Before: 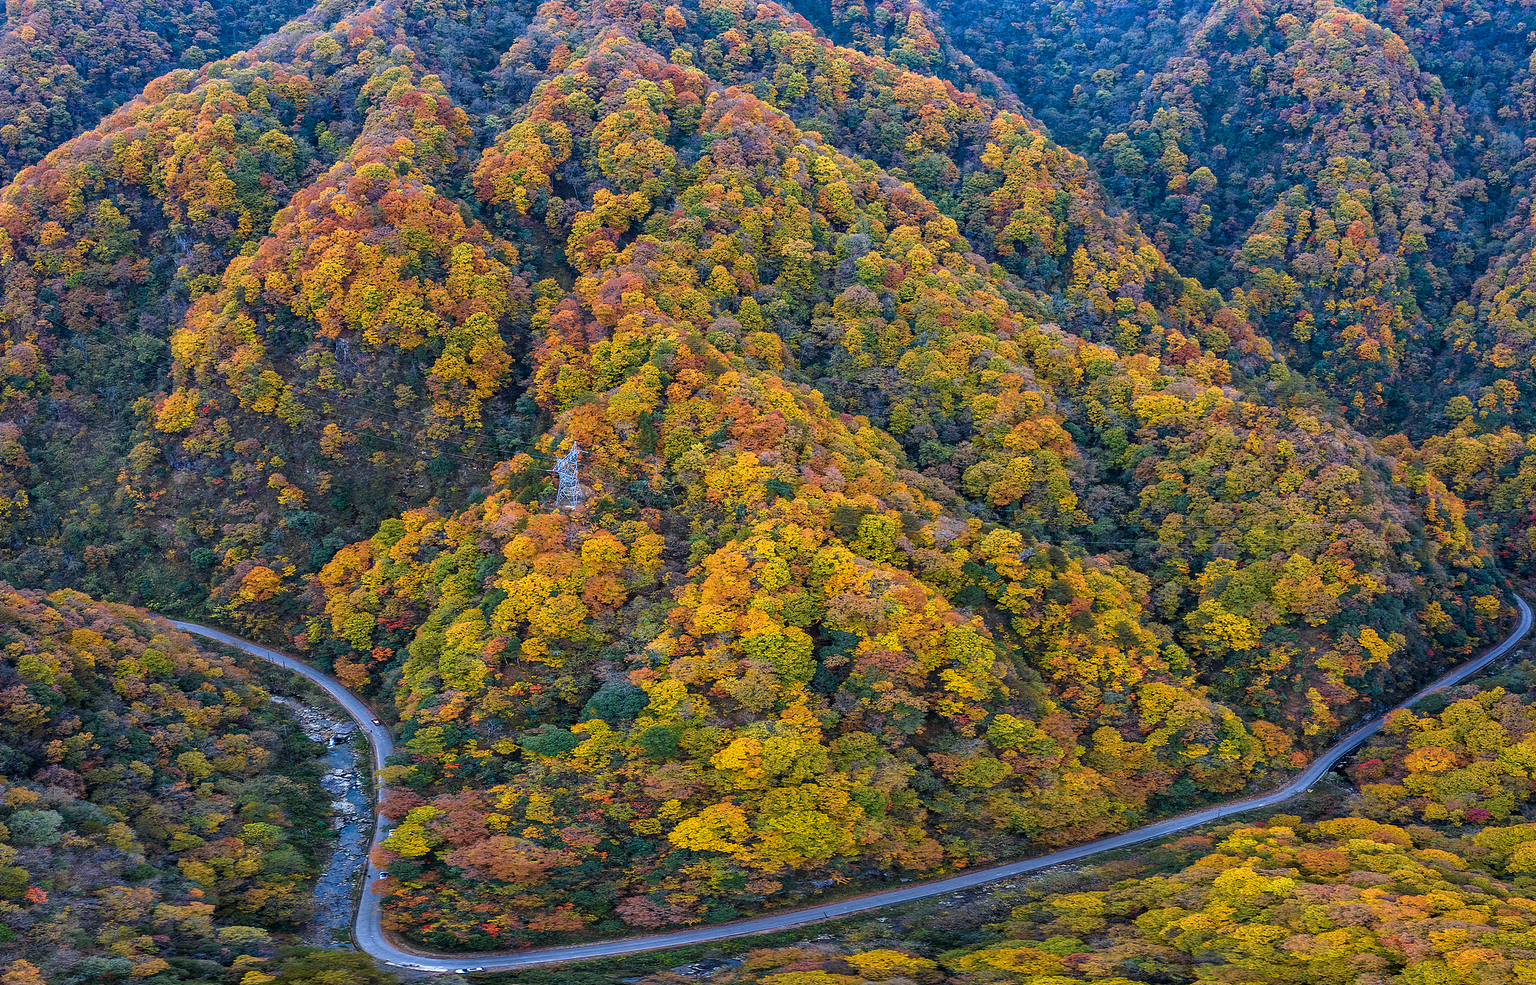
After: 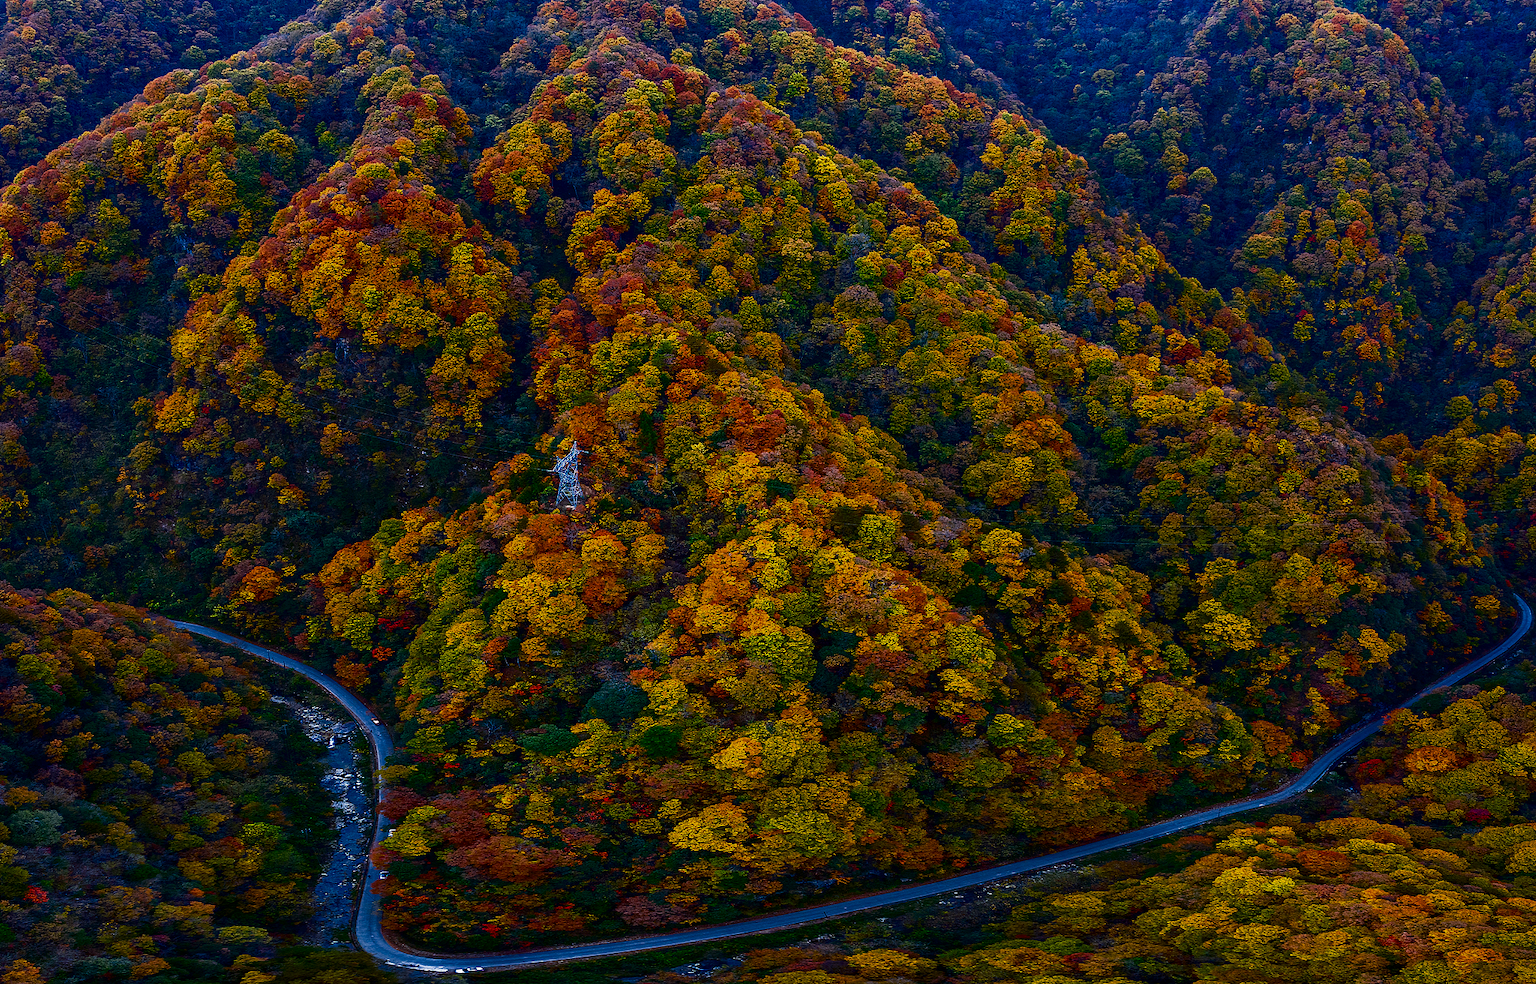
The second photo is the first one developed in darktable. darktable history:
contrast brightness saturation: contrast 0.091, brightness -0.588, saturation 0.172
